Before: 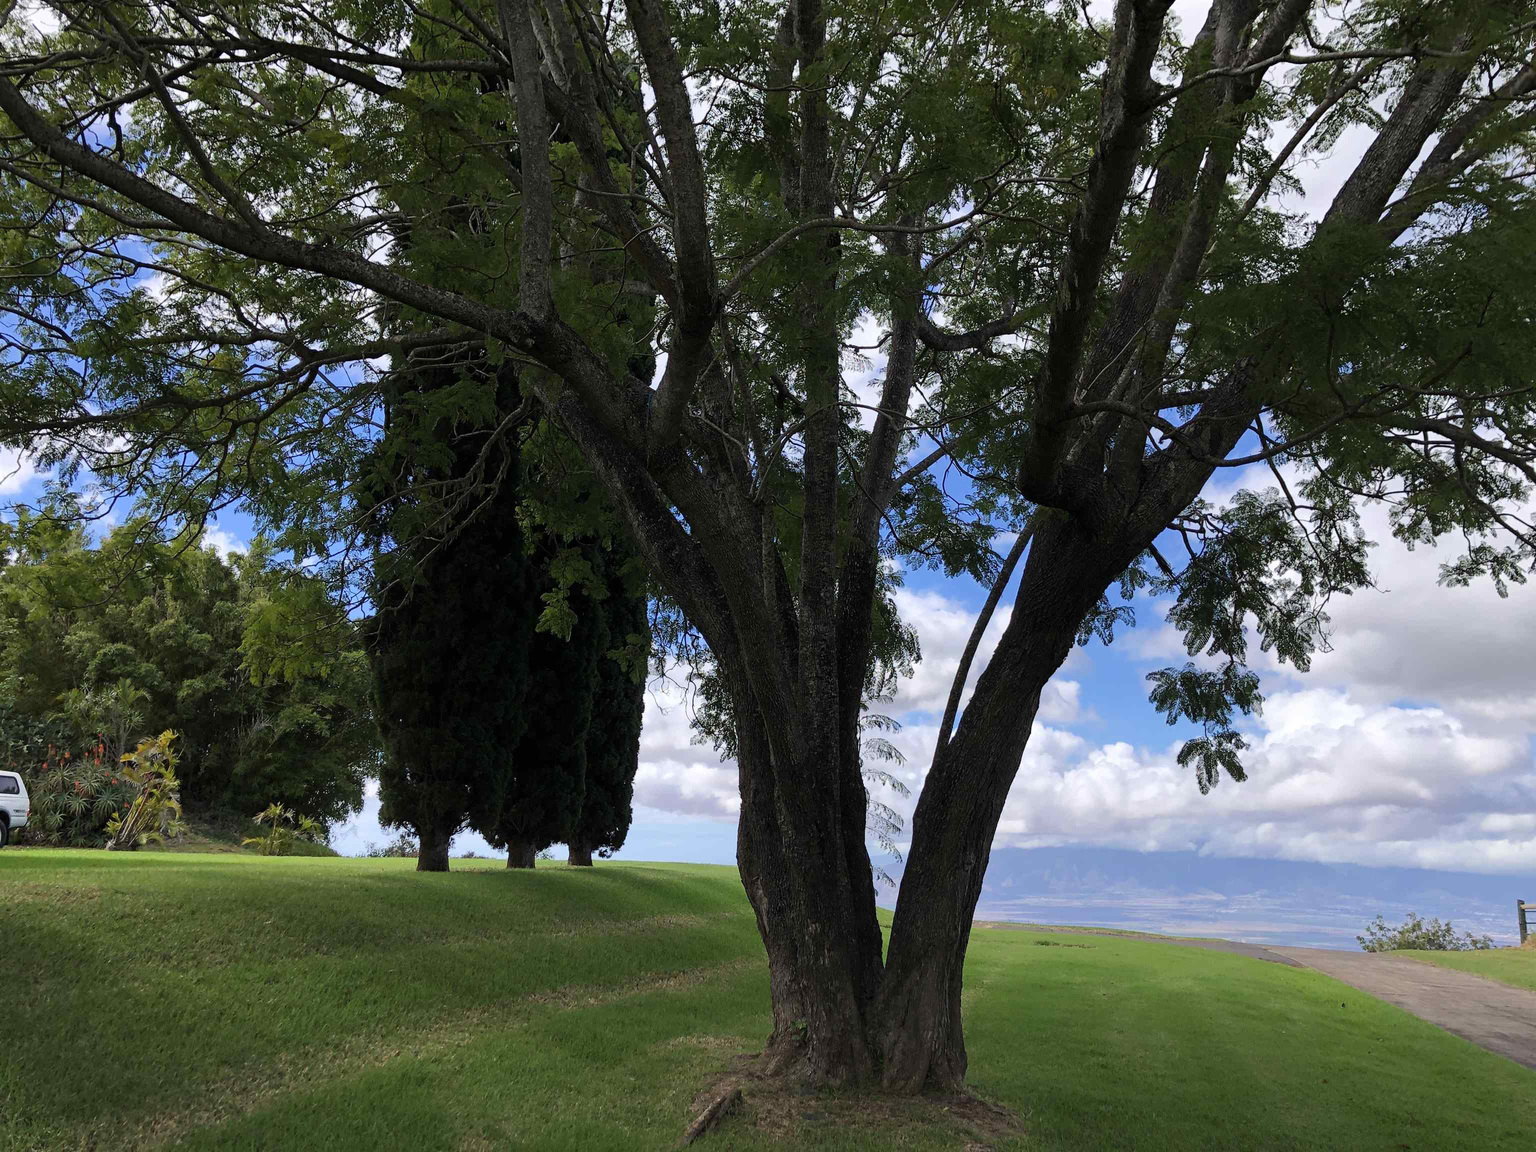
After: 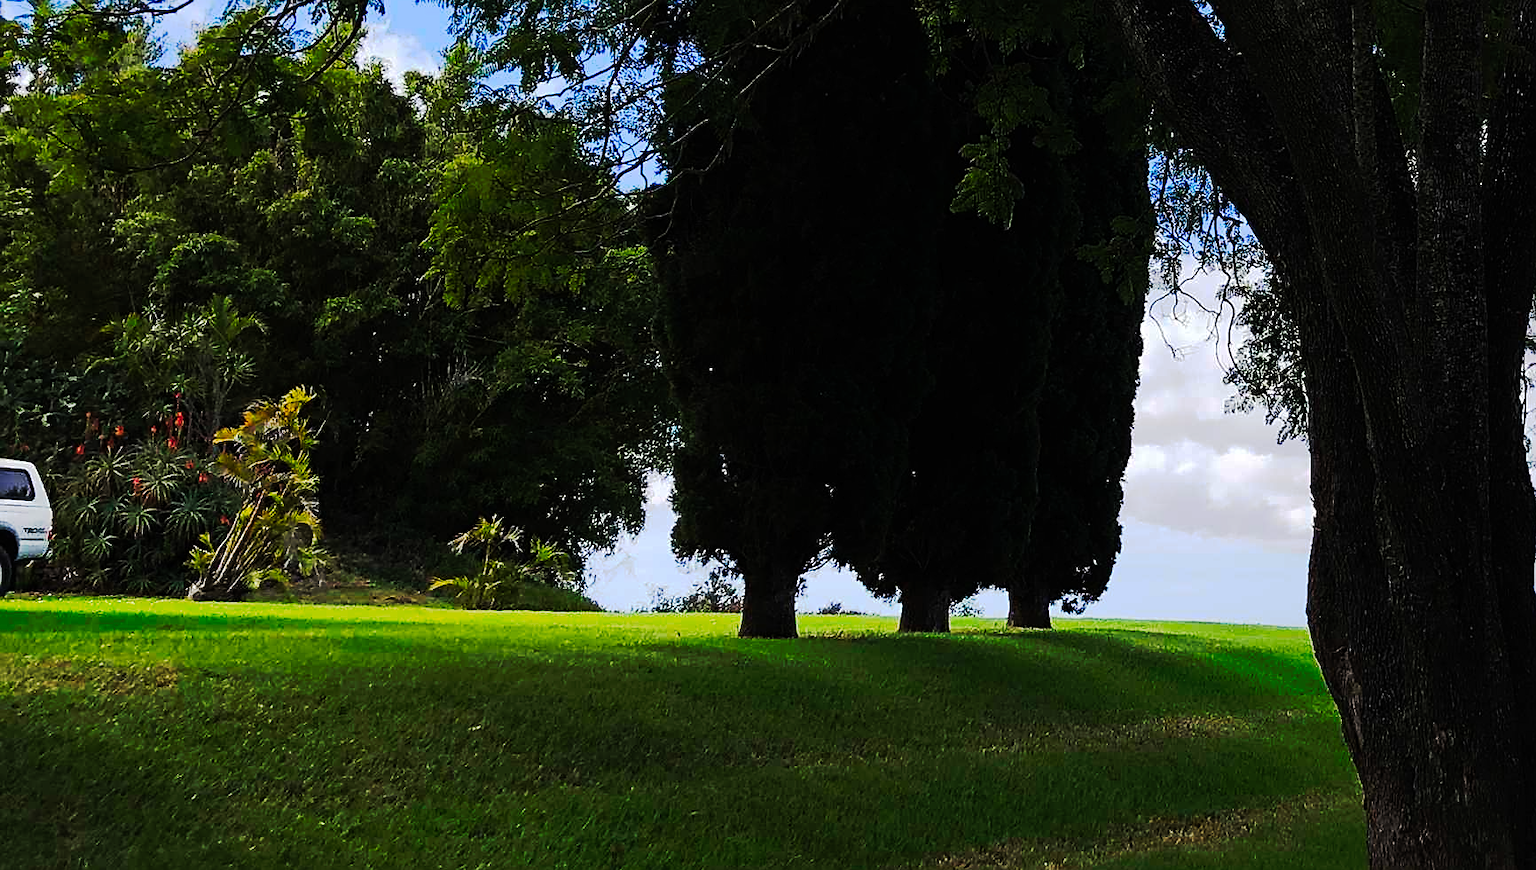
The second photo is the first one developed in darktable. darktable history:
crop: top 44.483%, right 43.593%, bottom 12.892%
sharpen: on, module defaults
tone curve: curves: ch0 [(0, 0) (0.003, 0.006) (0.011, 0.006) (0.025, 0.008) (0.044, 0.014) (0.069, 0.02) (0.1, 0.025) (0.136, 0.037) (0.177, 0.053) (0.224, 0.086) (0.277, 0.13) (0.335, 0.189) (0.399, 0.253) (0.468, 0.375) (0.543, 0.521) (0.623, 0.671) (0.709, 0.789) (0.801, 0.841) (0.898, 0.889) (1, 1)], preserve colors none
